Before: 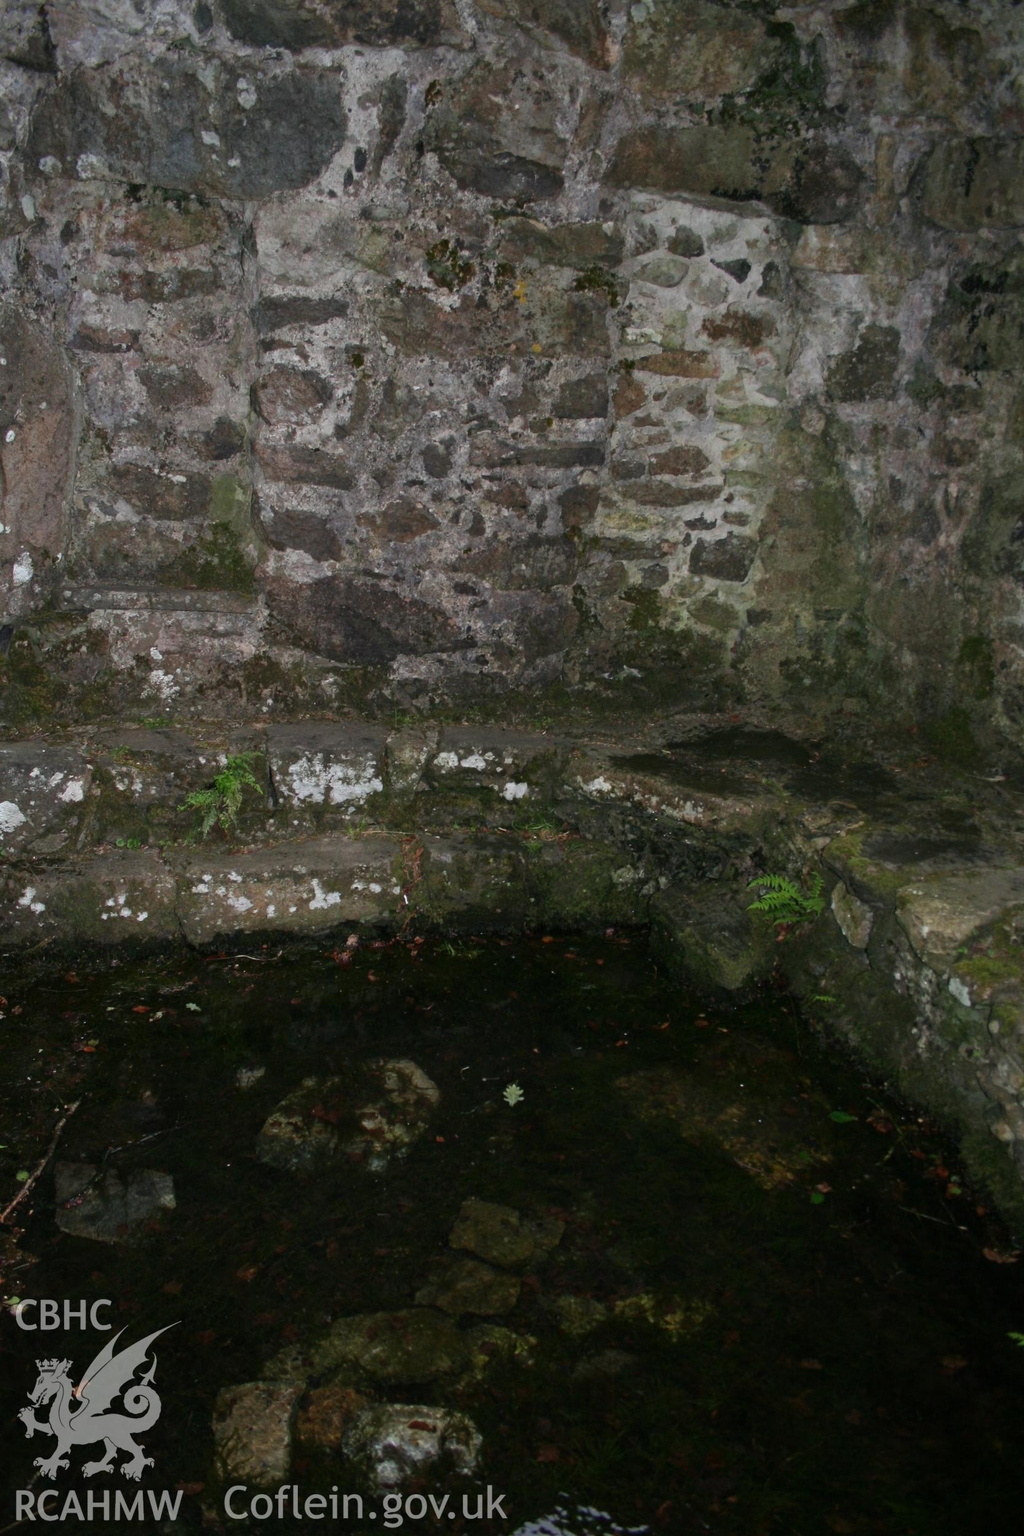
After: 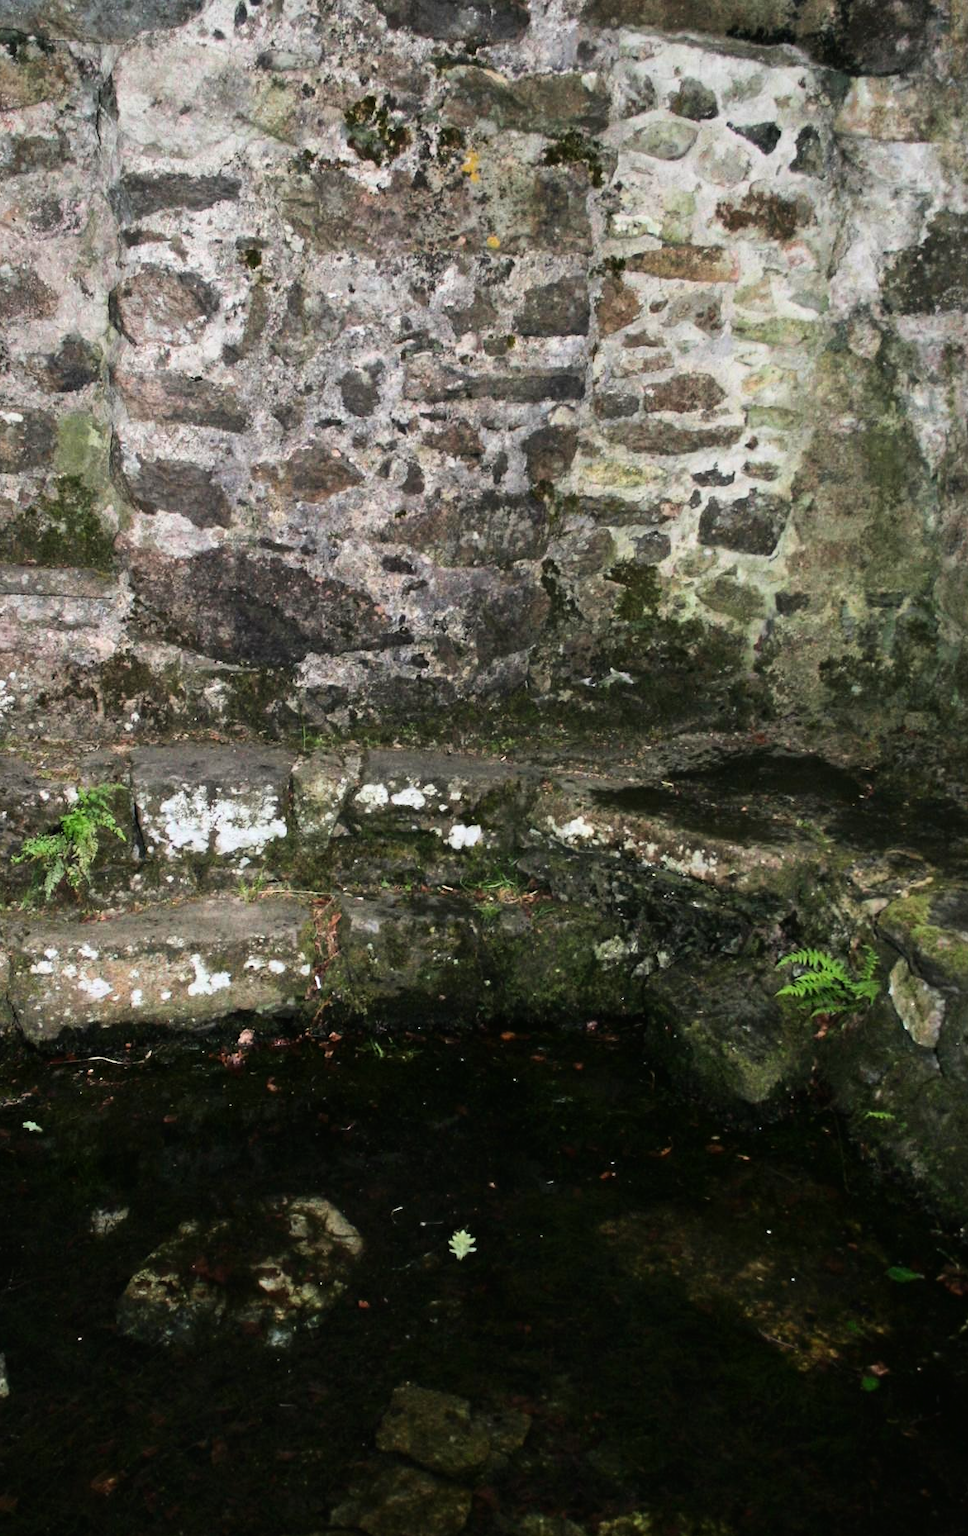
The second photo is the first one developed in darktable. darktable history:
base curve: curves: ch0 [(0, 0.003) (0.001, 0.002) (0.006, 0.004) (0.02, 0.022) (0.048, 0.086) (0.094, 0.234) (0.162, 0.431) (0.258, 0.629) (0.385, 0.8) (0.548, 0.918) (0.751, 0.988) (1, 1)]
crop and rotate: left 16.584%, top 10.952%, right 12.957%, bottom 14.533%
